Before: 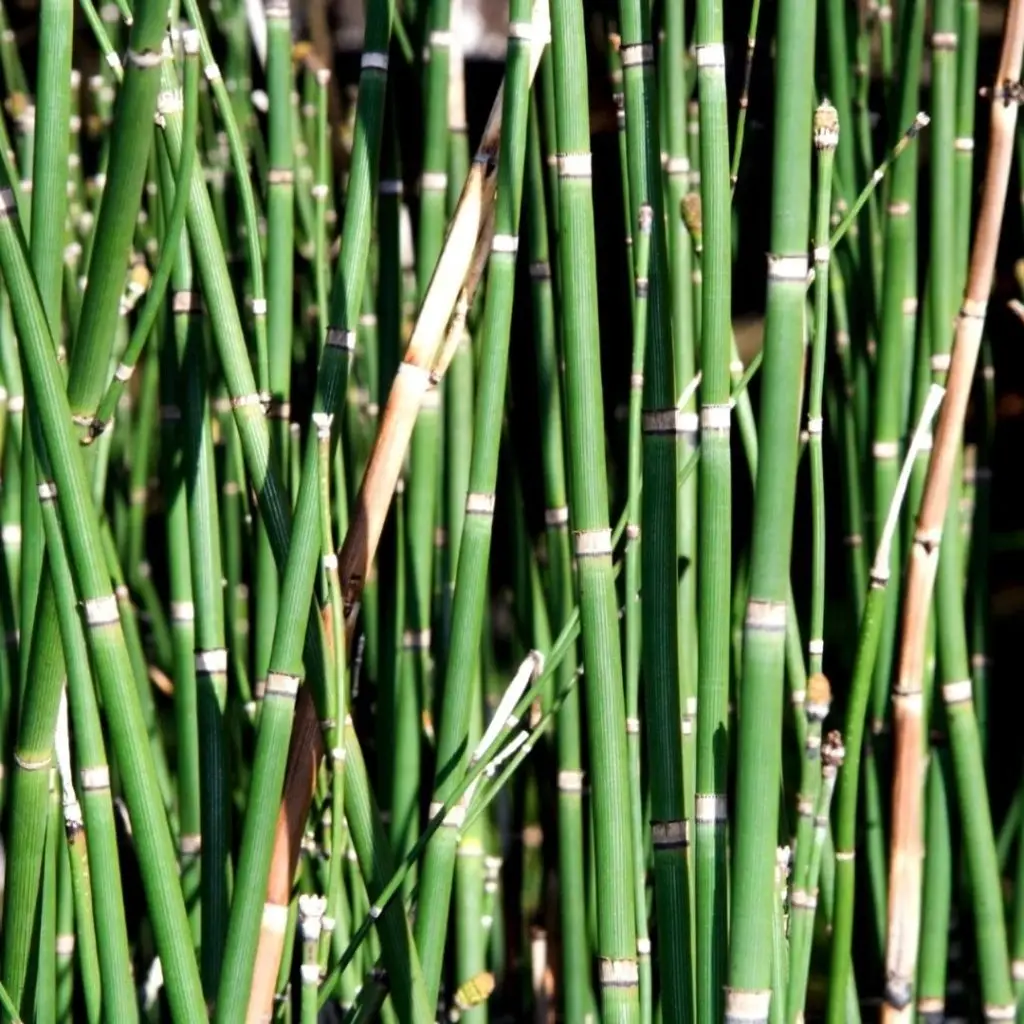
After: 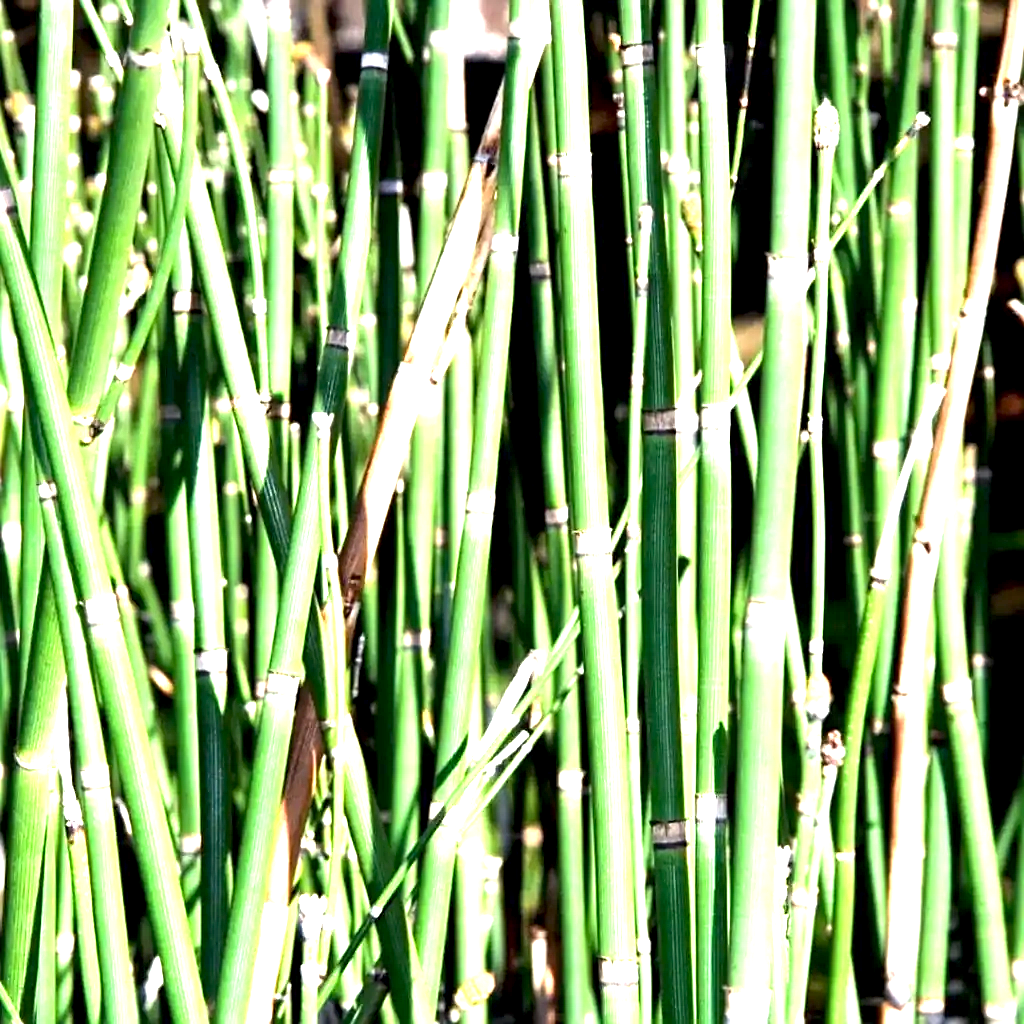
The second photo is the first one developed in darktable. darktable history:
sharpen: on, module defaults
exposure: black level correction 0.001, exposure 1.84 EV, compensate highlight preservation false
